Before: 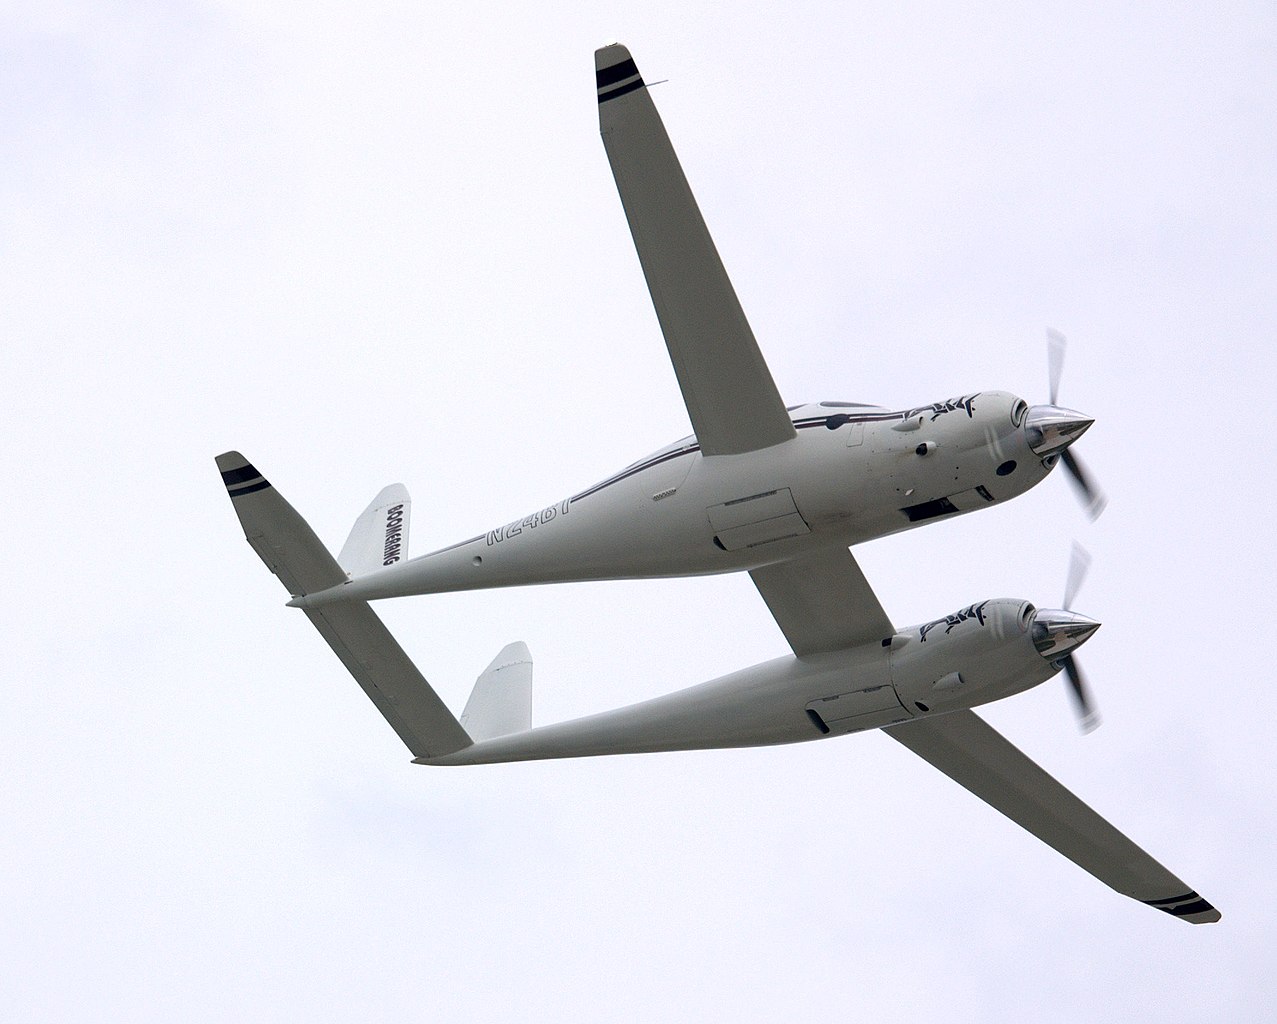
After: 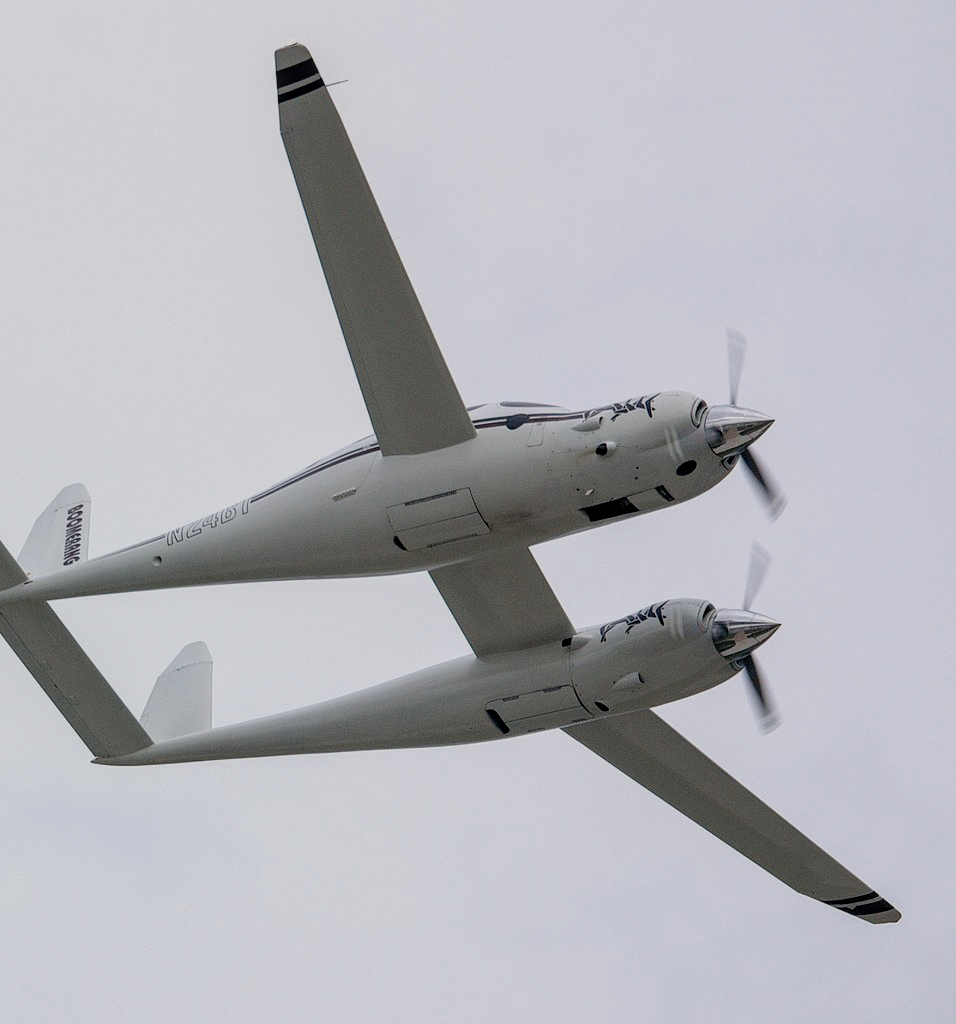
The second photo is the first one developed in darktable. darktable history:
filmic rgb: middle gray luminance 18.4%, black relative exposure -10.48 EV, white relative exposure 3.42 EV, target black luminance 0%, hardness 6.04, latitude 98.6%, contrast 0.846, shadows ↔ highlights balance 0.358%
local contrast: on, module defaults
crop and rotate: left 25.078%
